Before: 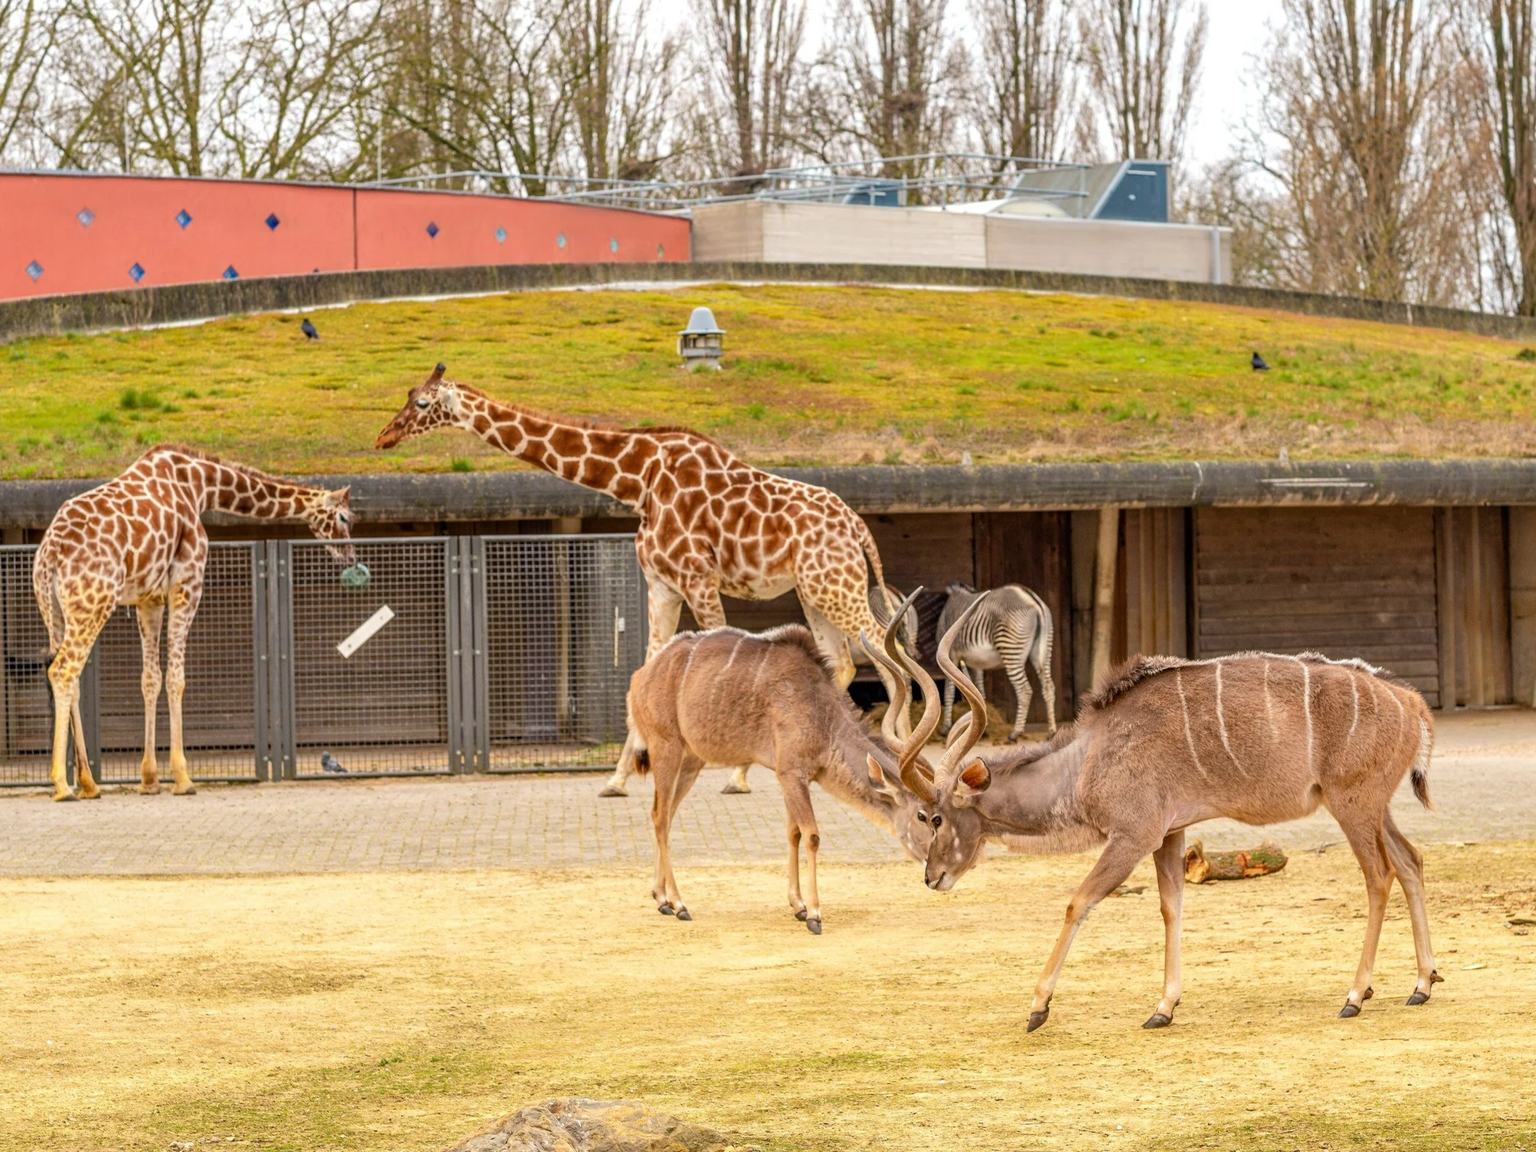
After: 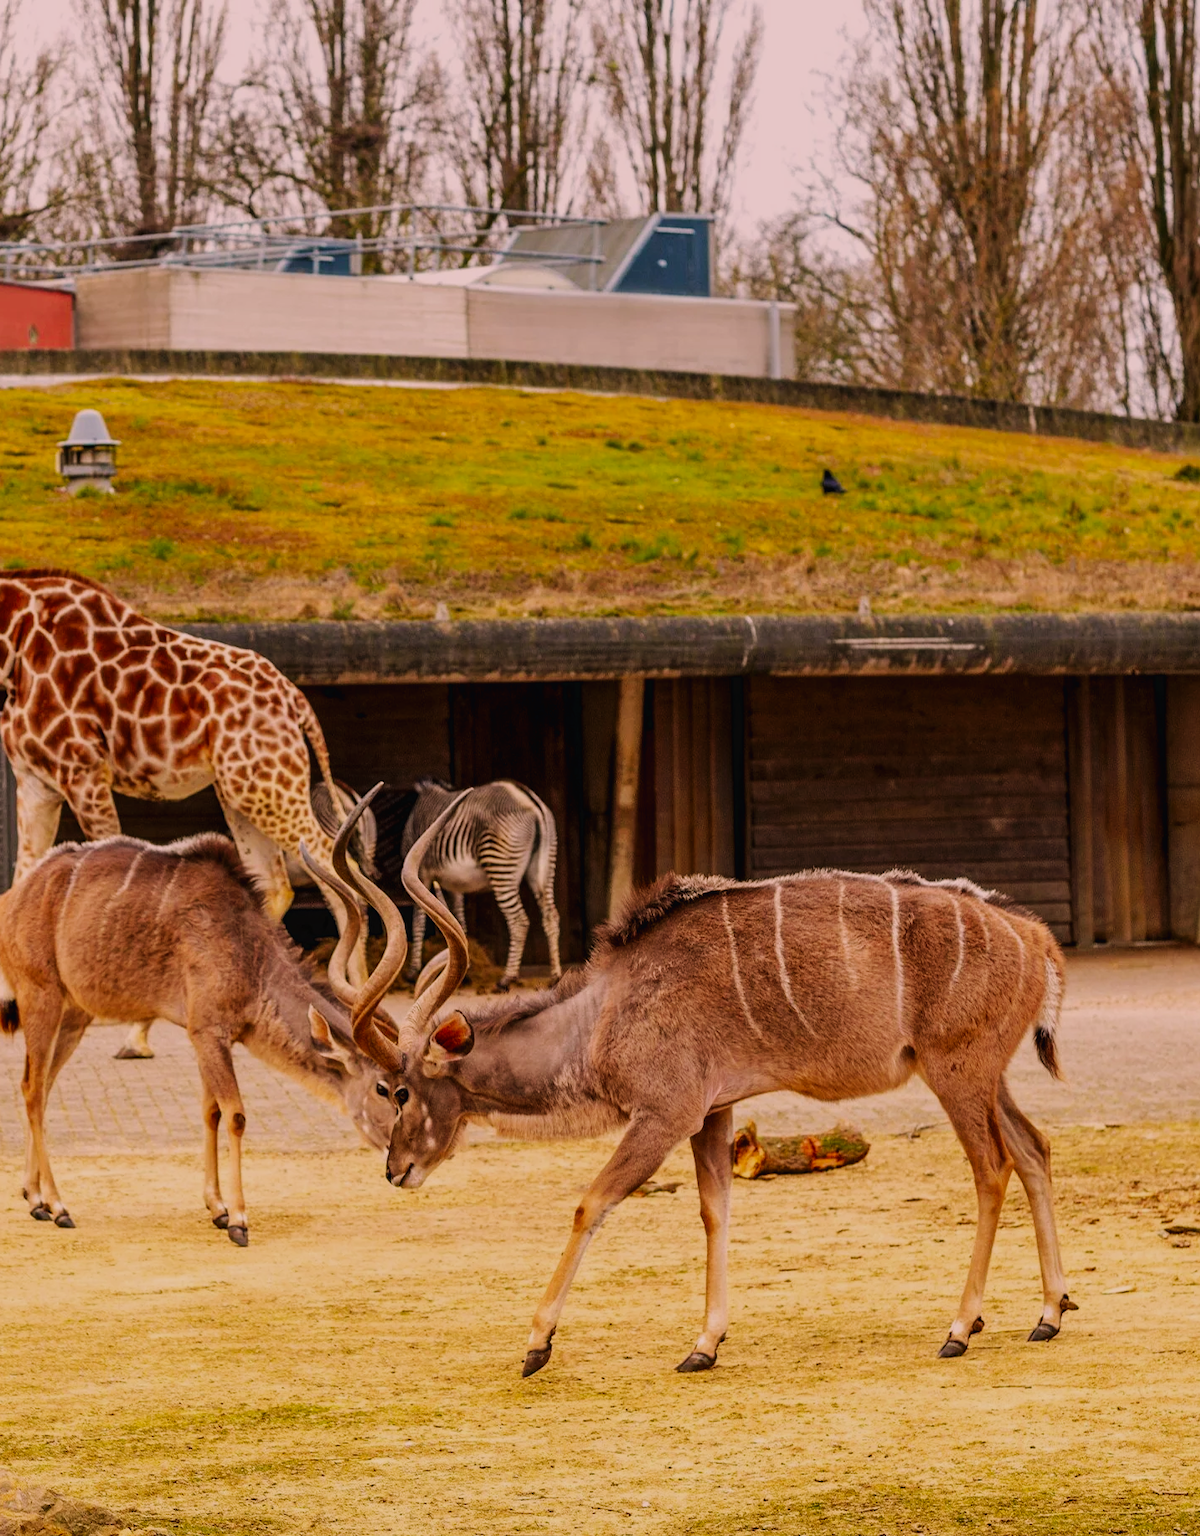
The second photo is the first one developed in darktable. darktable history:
exposure: exposure -2.002 EV, compensate highlight preservation false
color correction: highlights a* 14.52, highlights b* 4.84
crop: left 41.402%
base curve: curves: ch0 [(0, 0.003) (0.001, 0.002) (0.006, 0.004) (0.02, 0.022) (0.048, 0.086) (0.094, 0.234) (0.162, 0.431) (0.258, 0.629) (0.385, 0.8) (0.548, 0.918) (0.751, 0.988) (1, 1)], preserve colors none
